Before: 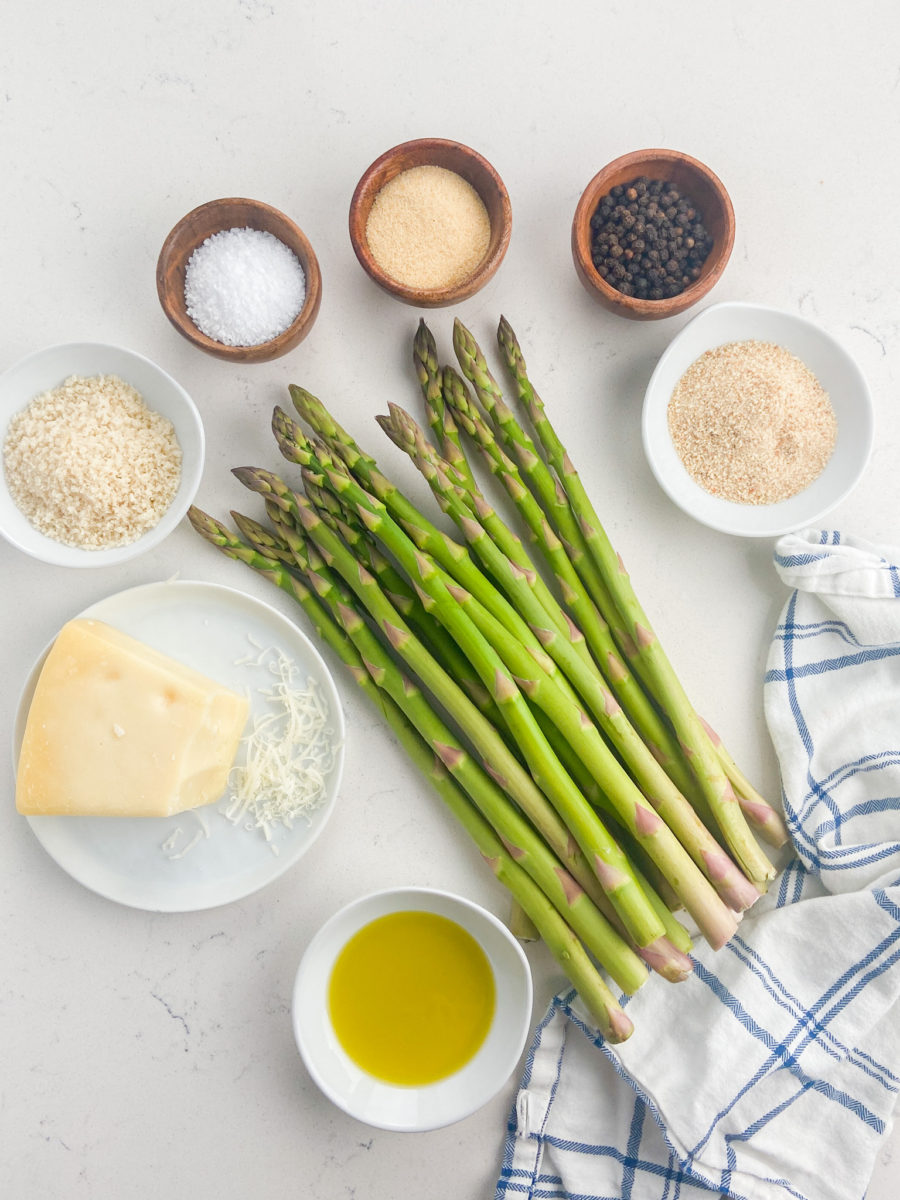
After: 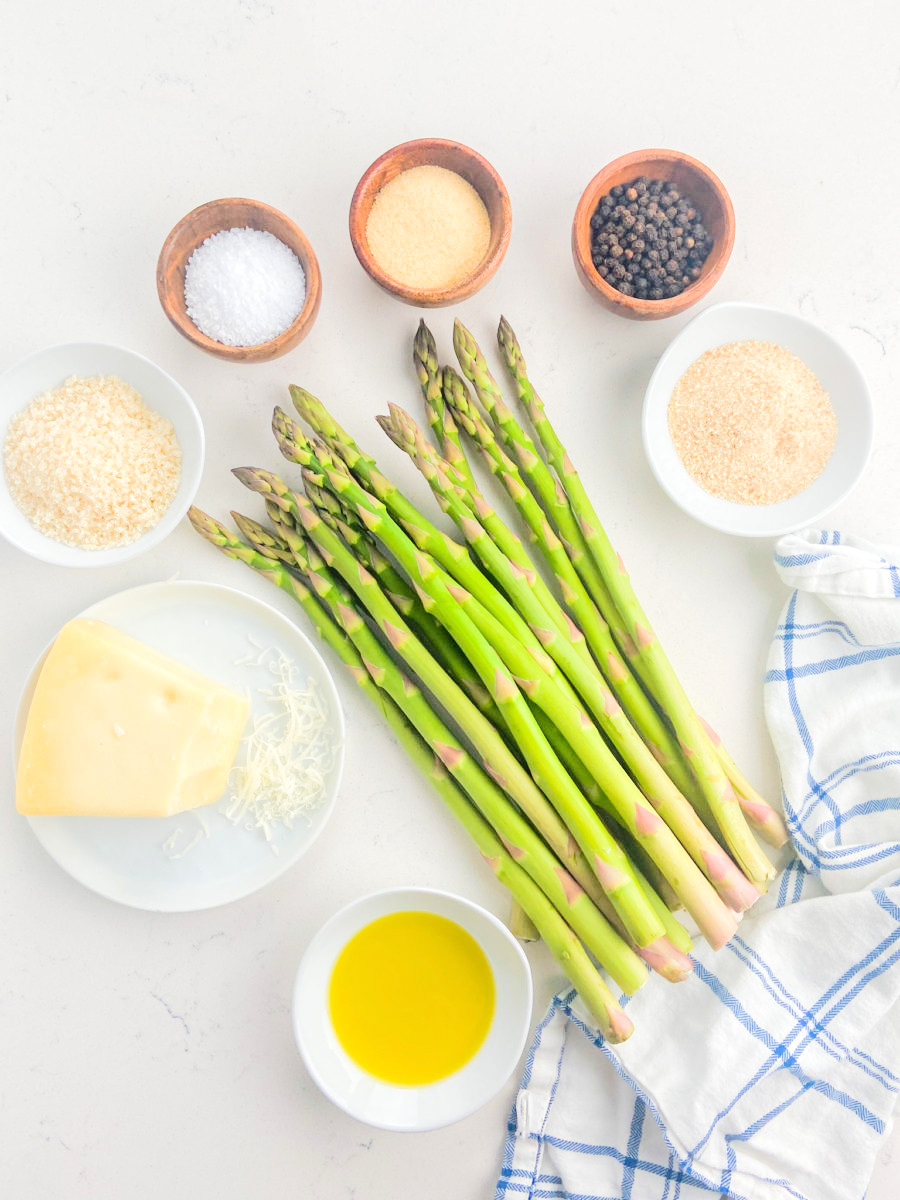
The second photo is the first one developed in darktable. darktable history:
tone equalizer: -7 EV 0.149 EV, -6 EV 0.572 EV, -5 EV 1.17 EV, -4 EV 1.33 EV, -3 EV 1.17 EV, -2 EV 0.6 EV, -1 EV 0.16 EV, edges refinement/feathering 500, mask exposure compensation -1.57 EV, preserve details no
